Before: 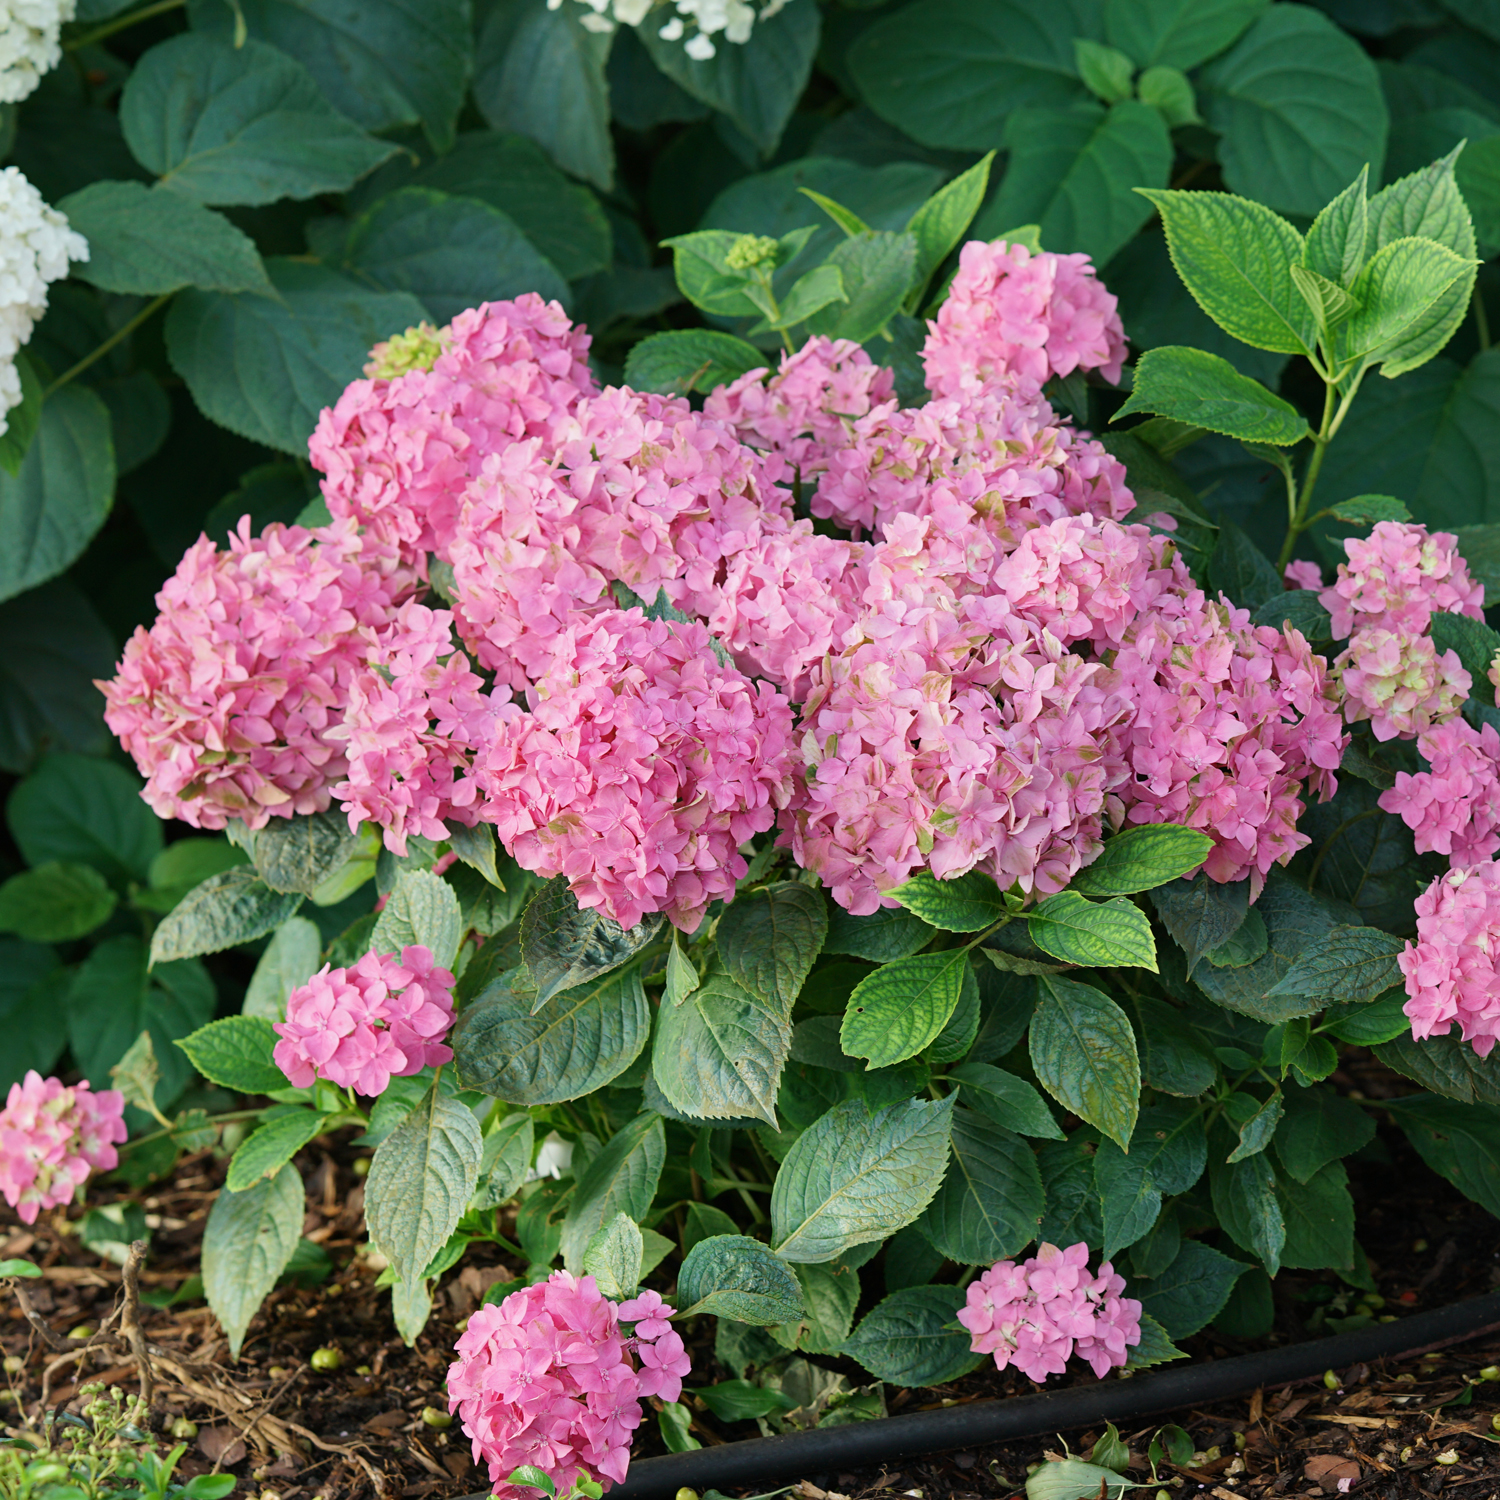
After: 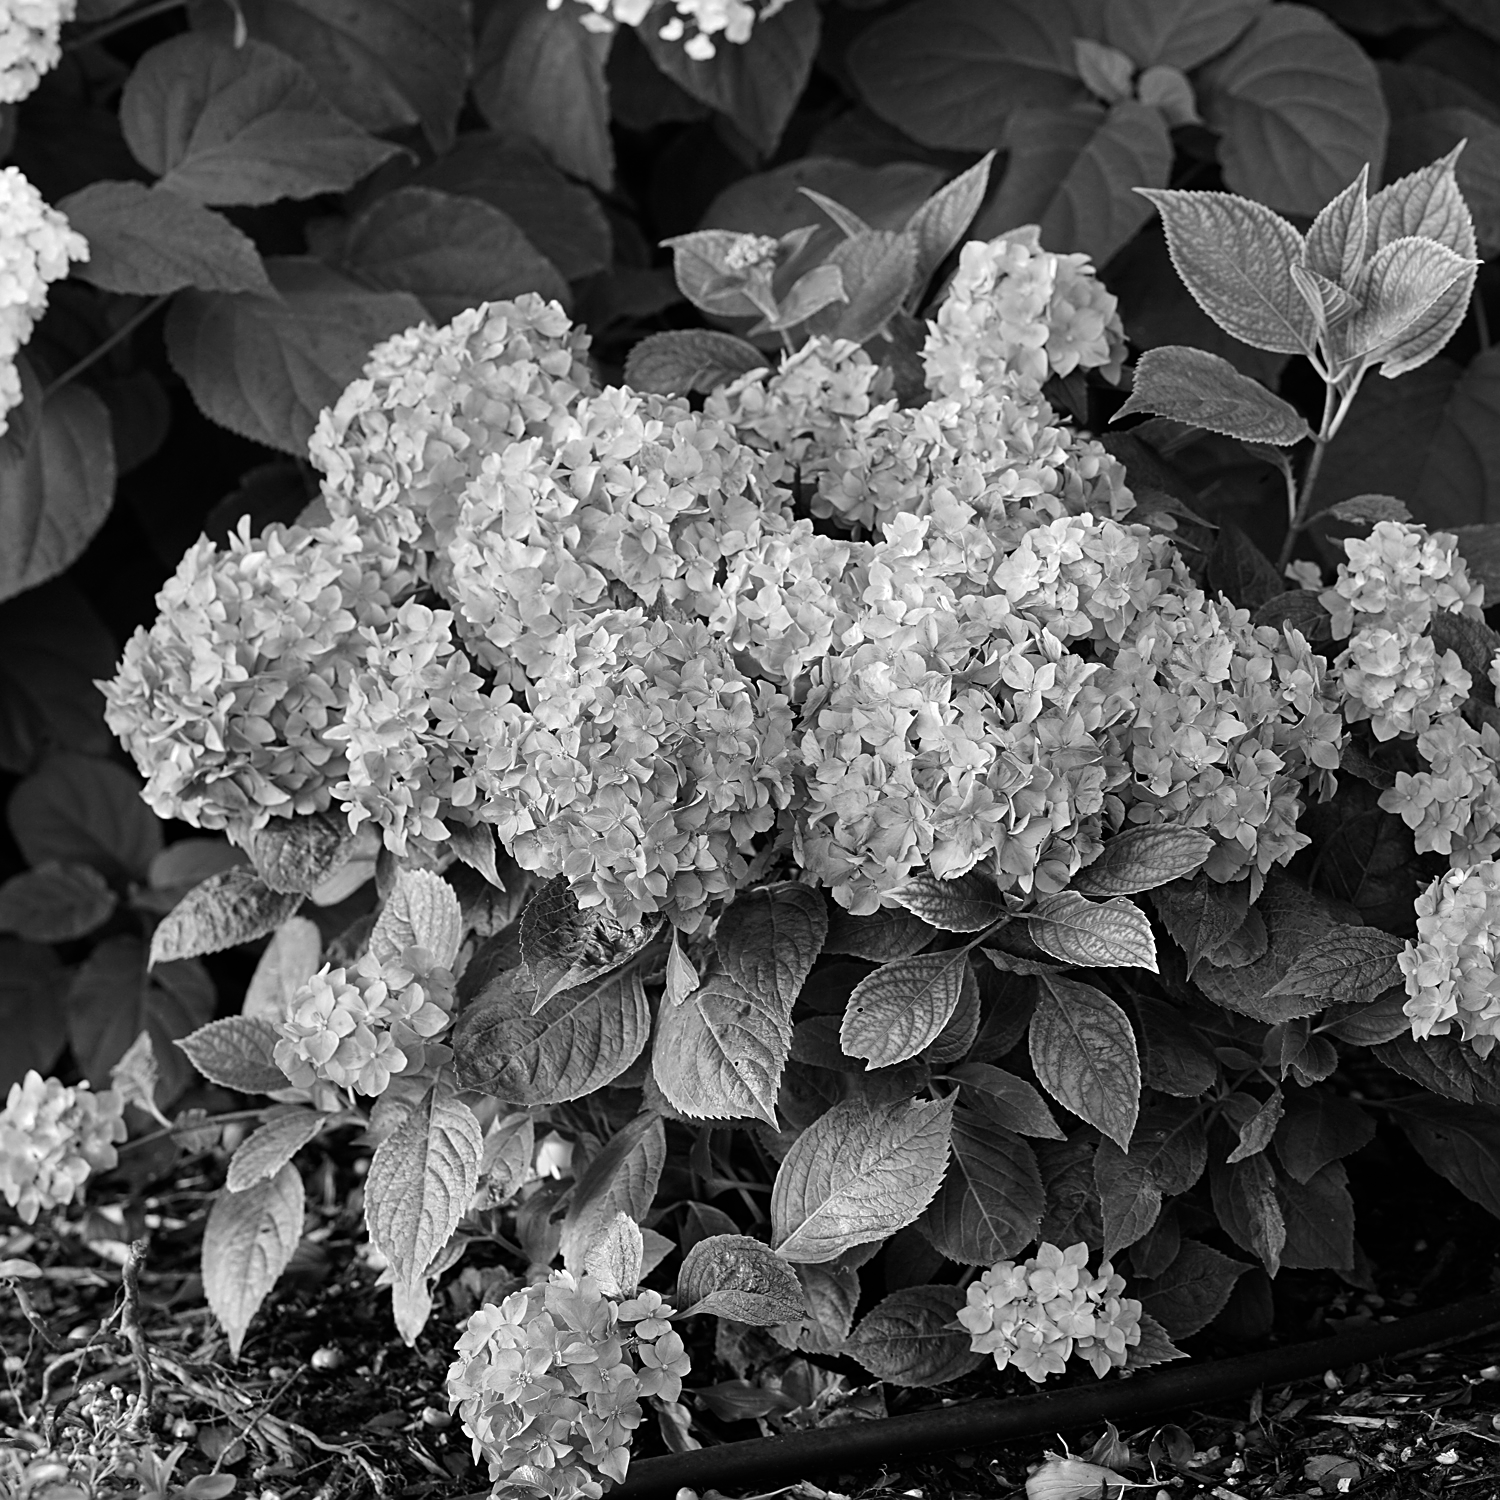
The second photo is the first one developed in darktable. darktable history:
sharpen: on, module defaults
monochrome: on, module defaults
color balance rgb: shadows lift › luminance -10%, power › luminance -9%, linear chroma grading › global chroma 10%, global vibrance 10%, contrast 15%, saturation formula JzAzBz (2021)
